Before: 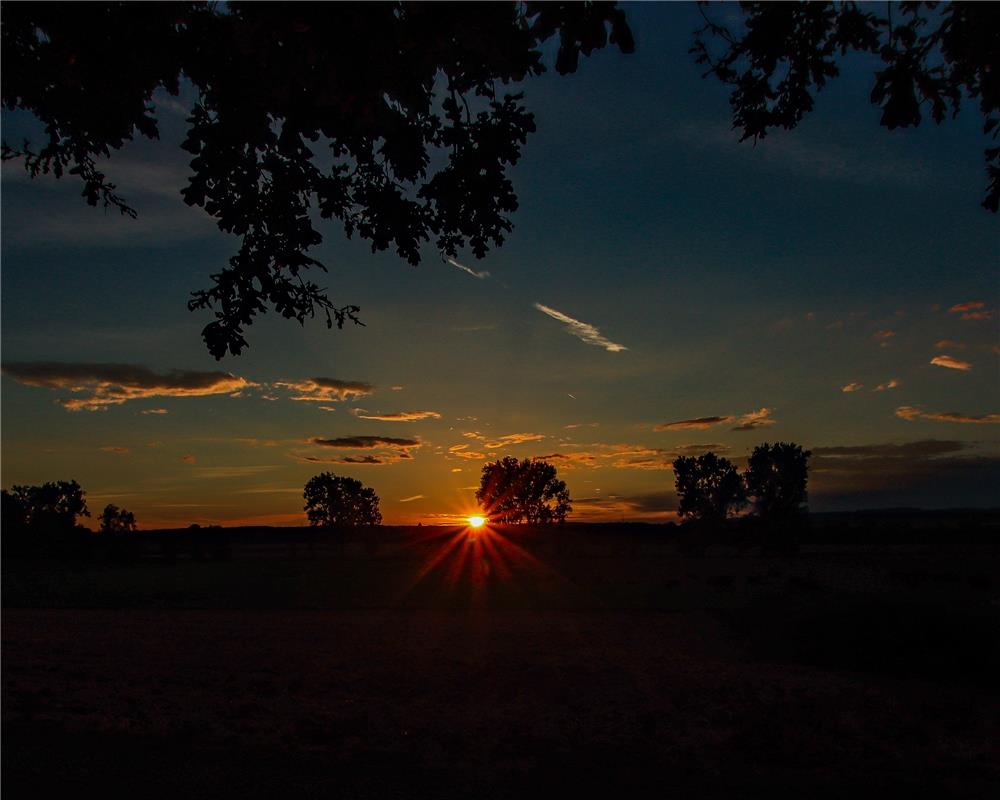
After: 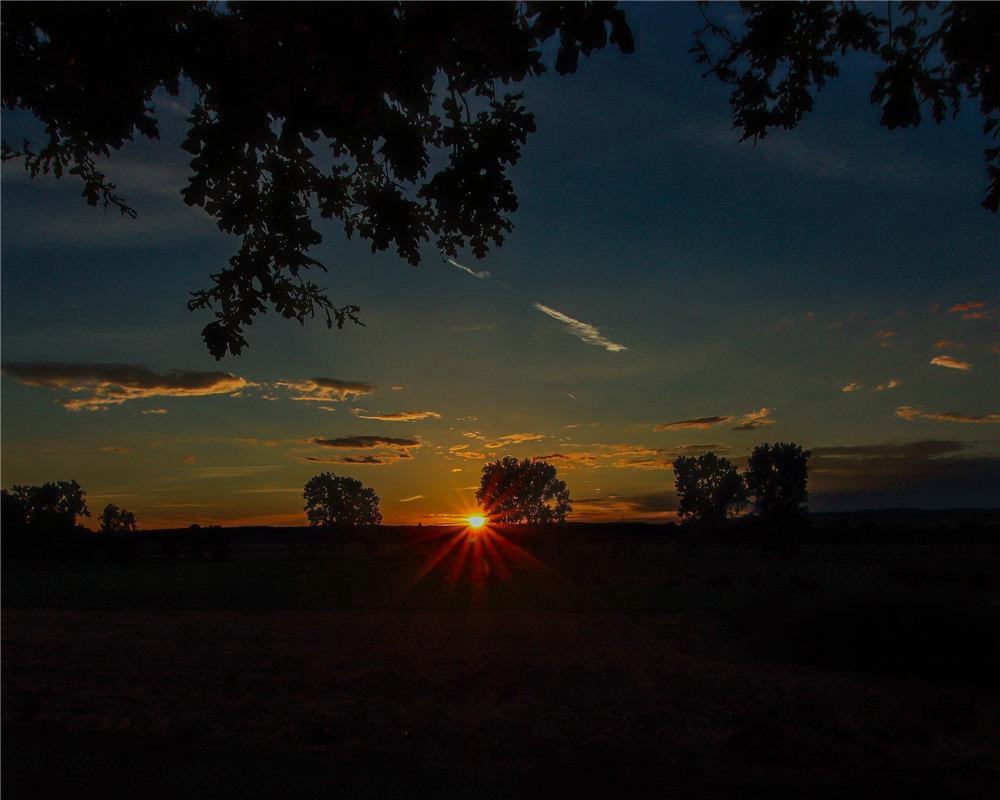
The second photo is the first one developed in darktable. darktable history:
color zones: curves: ch1 [(0, 0.513) (0.143, 0.524) (0.286, 0.511) (0.429, 0.506) (0.571, 0.503) (0.714, 0.503) (0.857, 0.508) (1, 0.513)]
white balance: red 0.925, blue 1.046
haze removal: strength -0.1, adaptive false
levels: levels [0, 0.492, 0.984]
